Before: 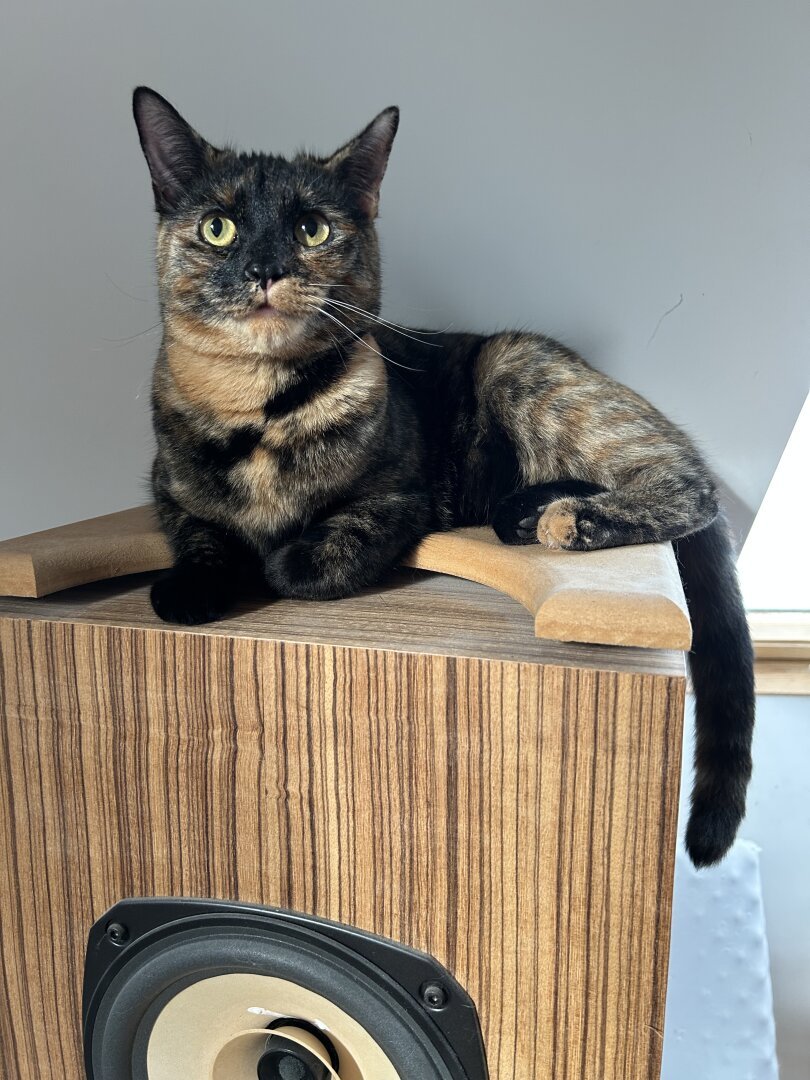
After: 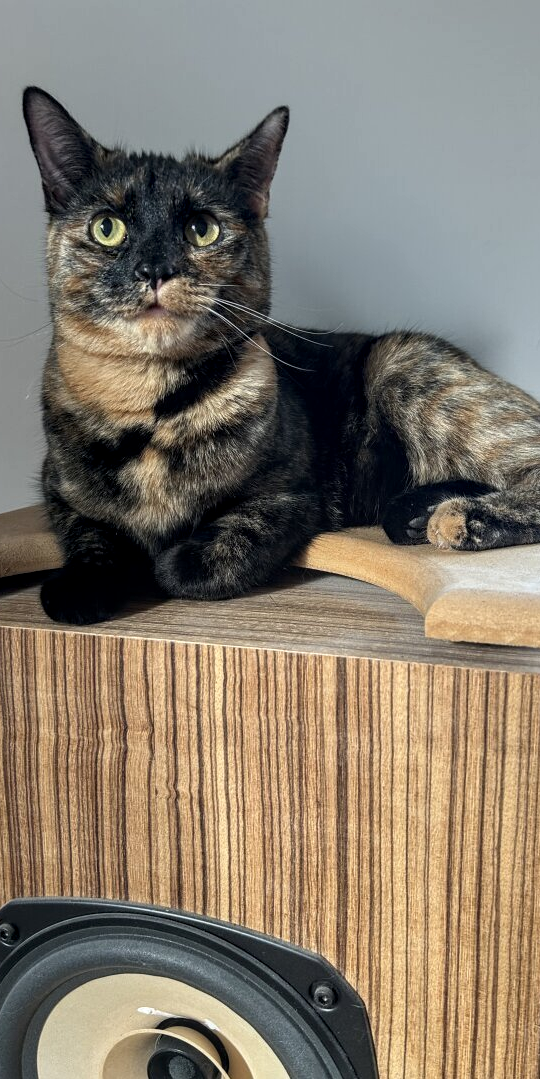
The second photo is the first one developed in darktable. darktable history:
local contrast: on, module defaults
crop and rotate: left 13.658%, right 19.614%
